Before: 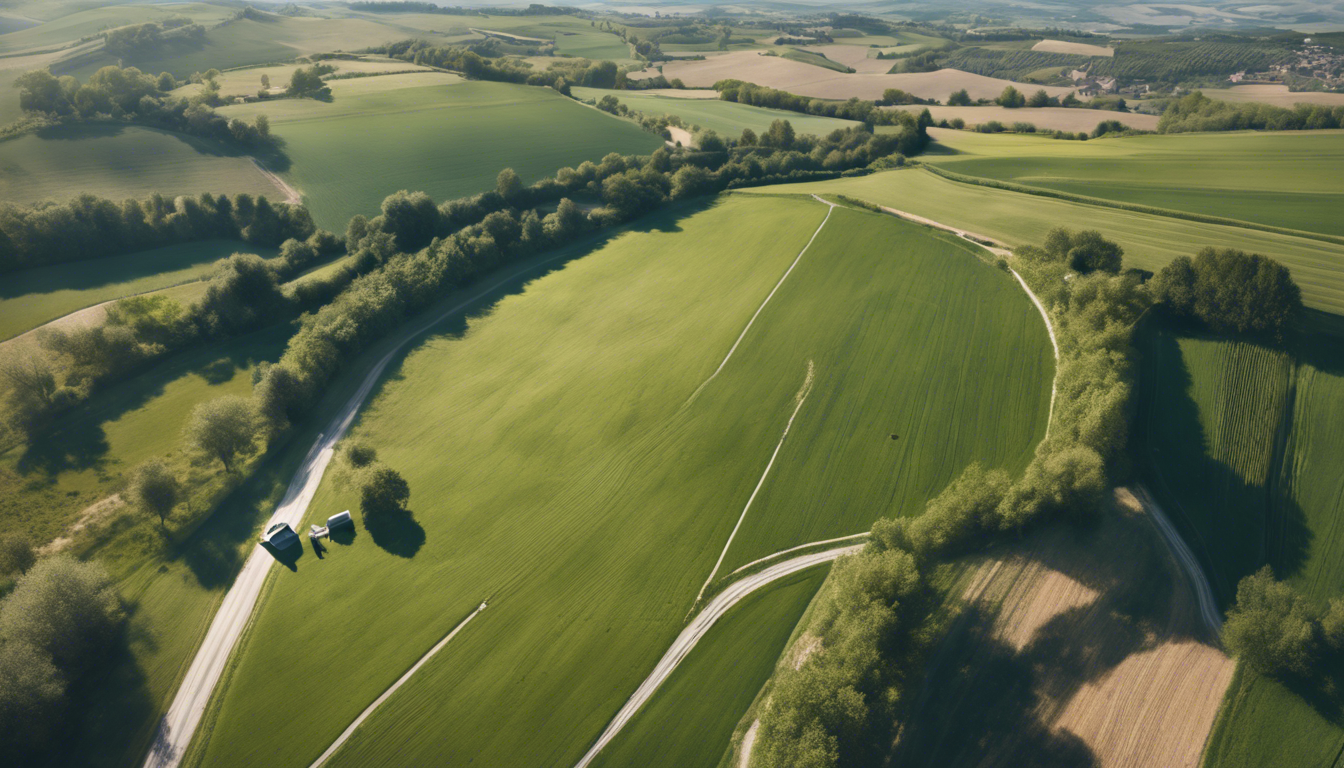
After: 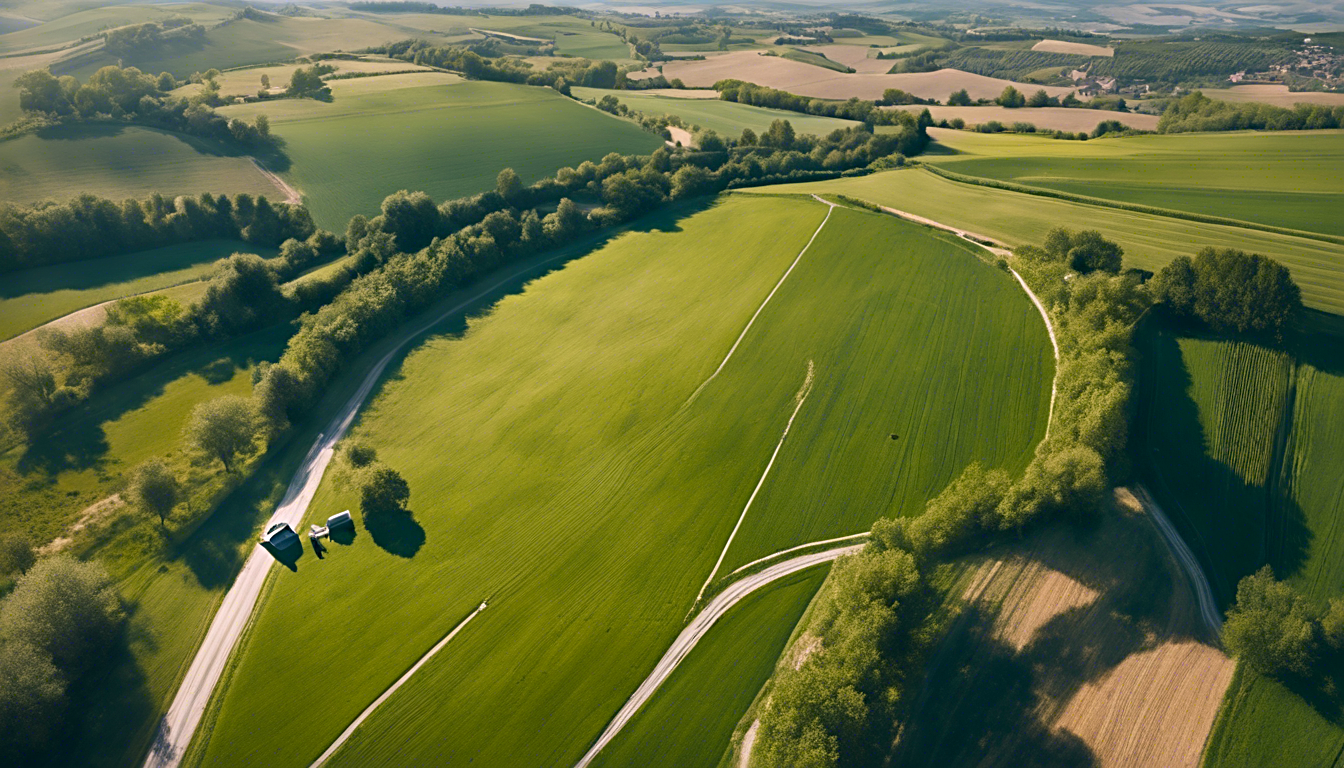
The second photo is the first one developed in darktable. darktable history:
color balance rgb: shadows lift › chroma 2%, shadows lift › hue 217.2°, power › chroma 0.25%, power › hue 60°, highlights gain › chroma 1.5%, highlights gain › hue 309.6°, global offset › luminance -0.5%, perceptual saturation grading › global saturation 15%, global vibrance 20%
sharpen: radius 2.767
